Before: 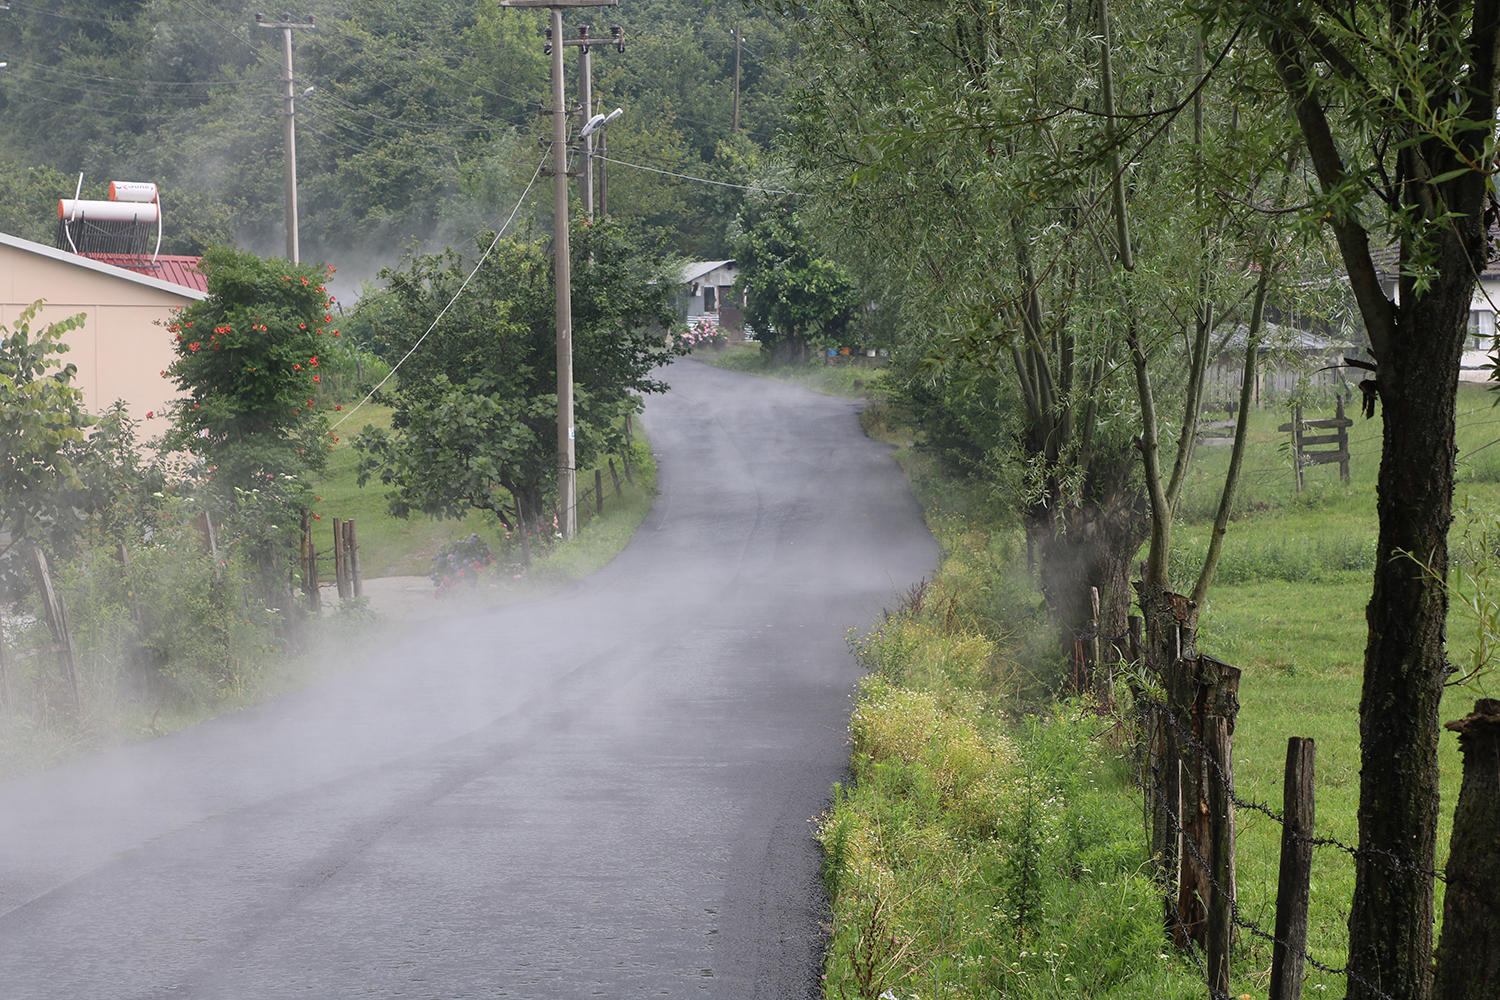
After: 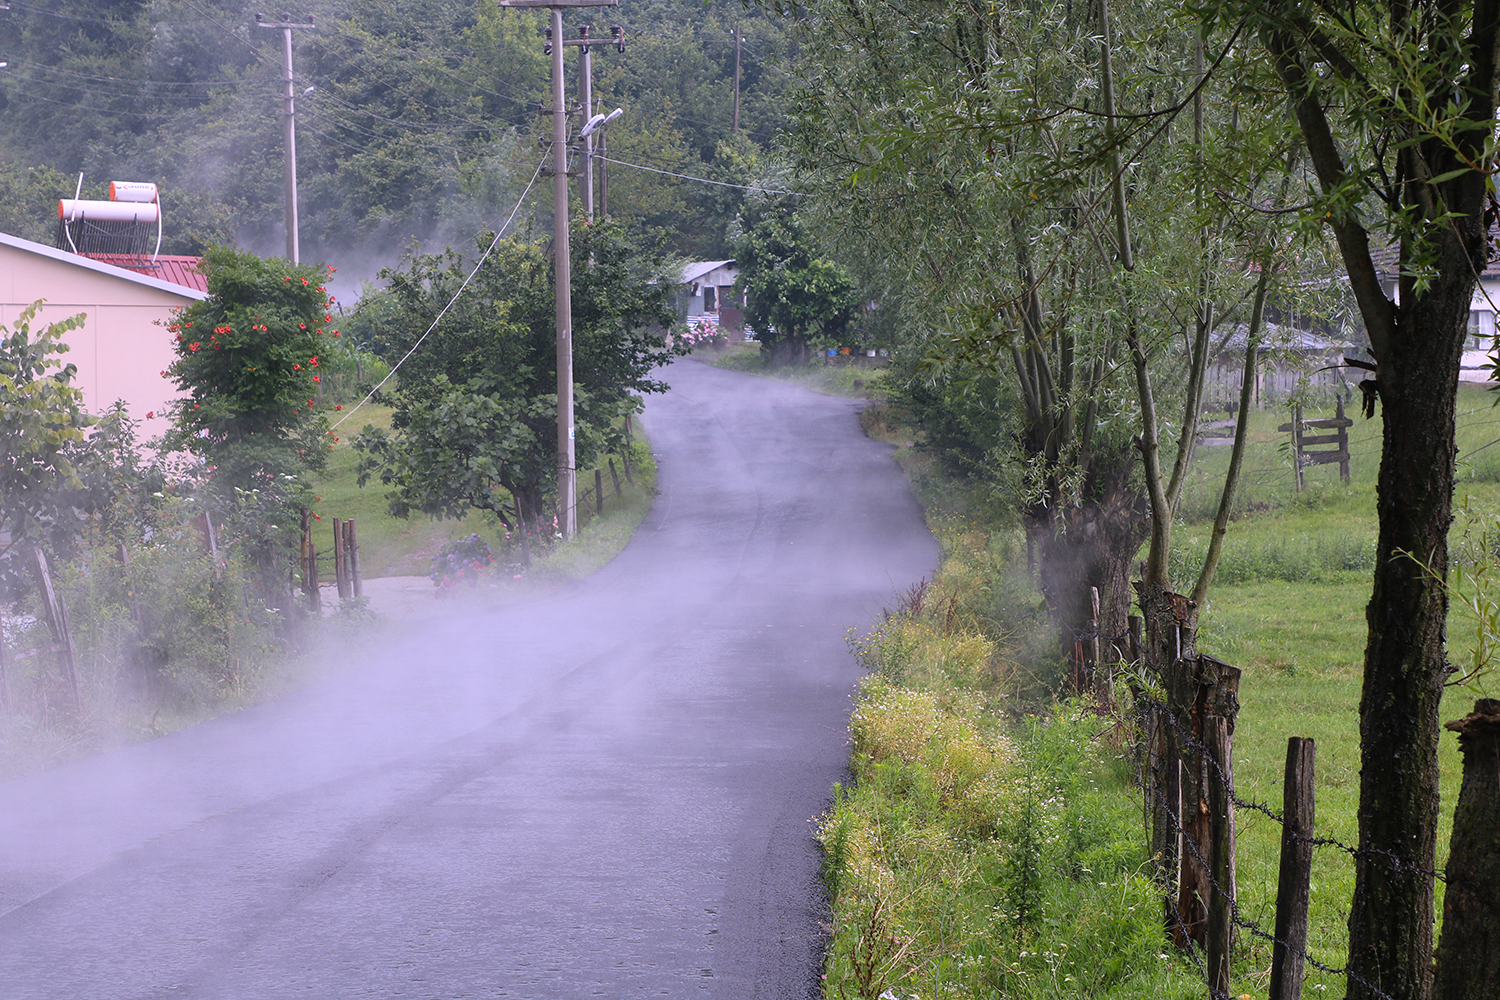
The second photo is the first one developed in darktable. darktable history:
color balance: output saturation 110%
white balance: red 1.042, blue 1.17
